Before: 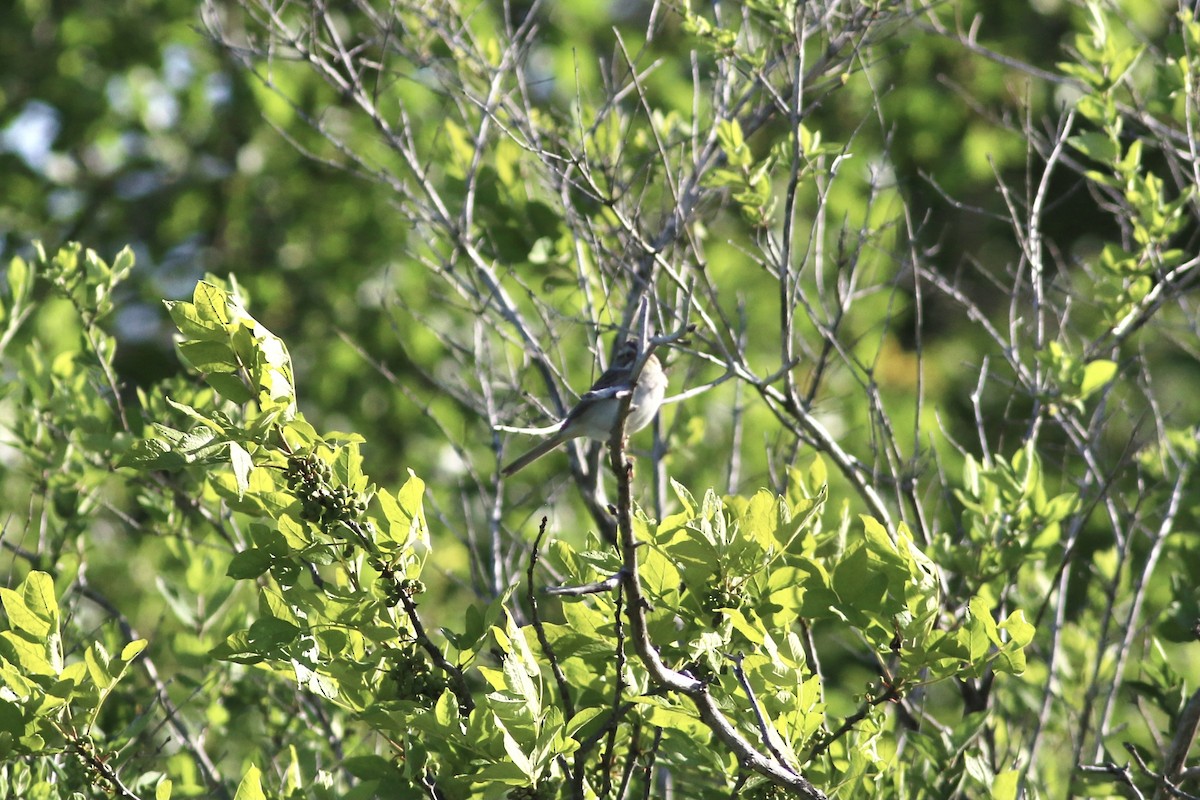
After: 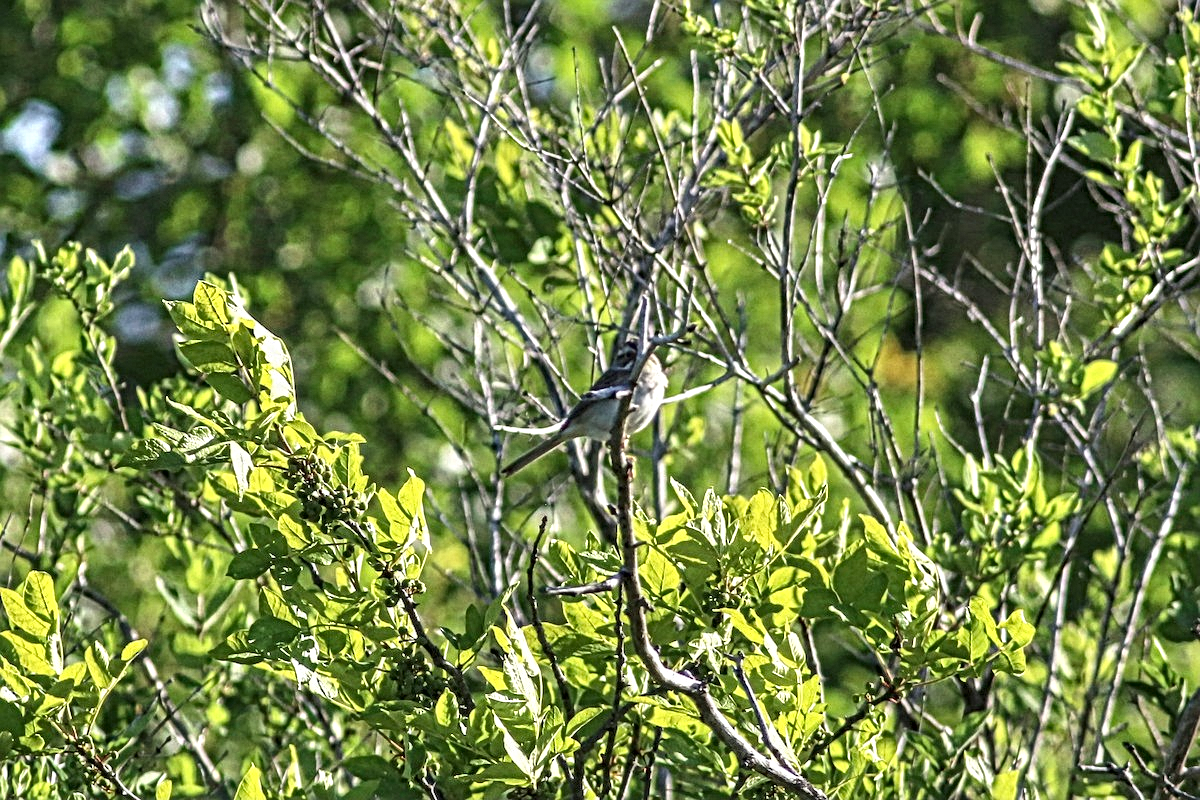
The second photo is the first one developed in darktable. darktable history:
exposure: exposure -0.048 EV, compensate highlight preservation false
local contrast: mode bilateral grid, contrast 20, coarseness 3, detail 300%, midtone range 0.2
